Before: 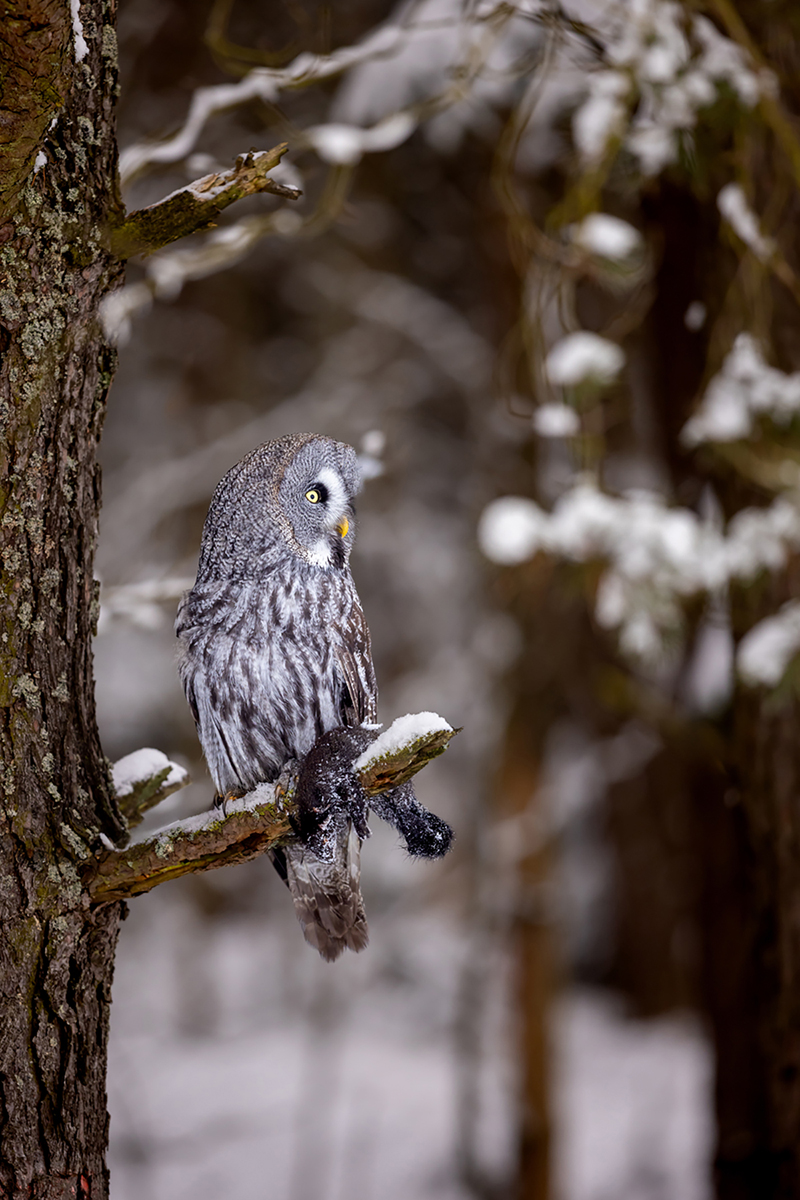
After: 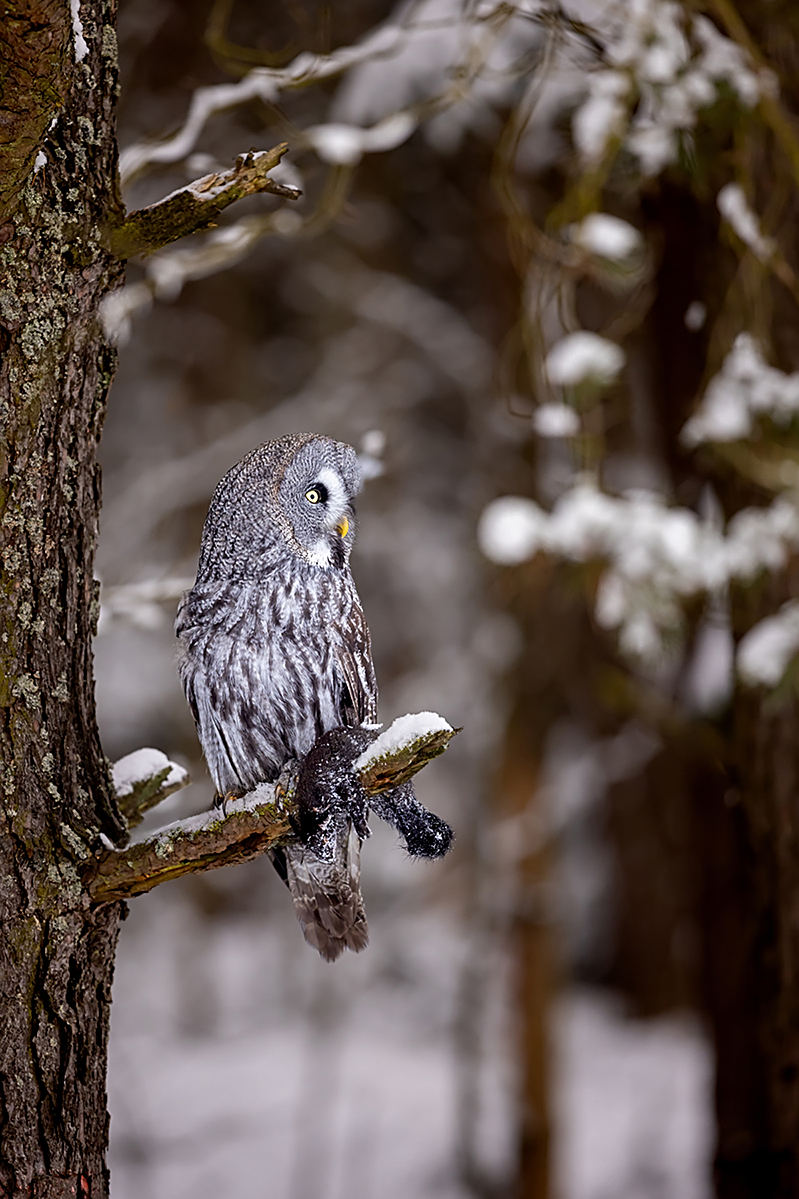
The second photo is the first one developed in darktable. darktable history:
crop: left 0.083%
sharpen: on, module defaults
